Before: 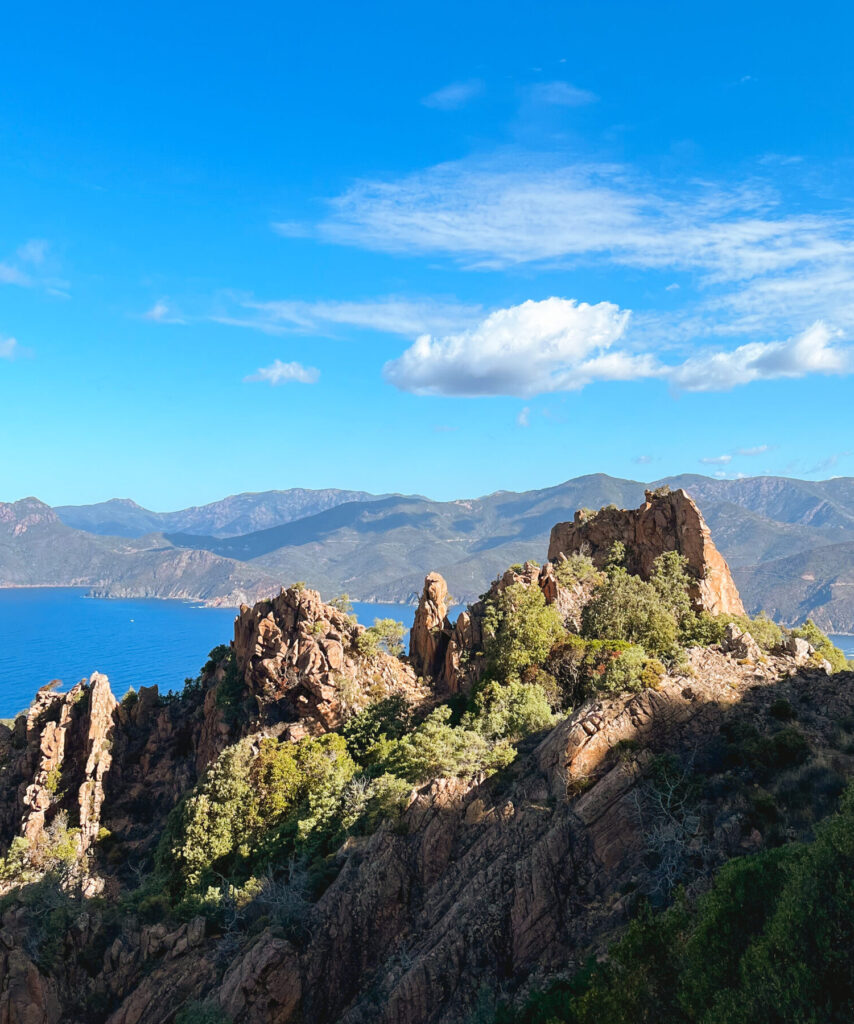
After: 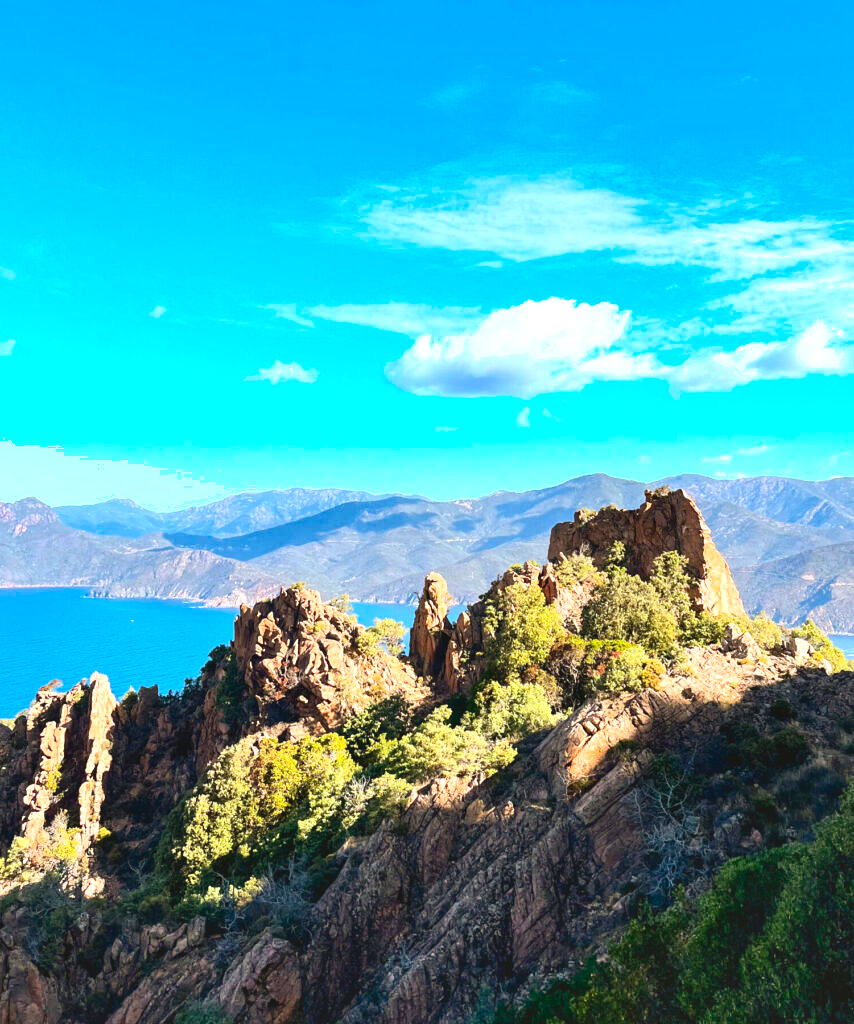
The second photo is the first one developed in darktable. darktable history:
shadows and highlights: shadows color adjustment 97.66%, soften with gaussian
contrast brightness saturation: contrast 0.23, brightness 0.1, saturation 0.29
exposure: black level correction 0, exposure 0.5 EV, compensate highlight preservation false
